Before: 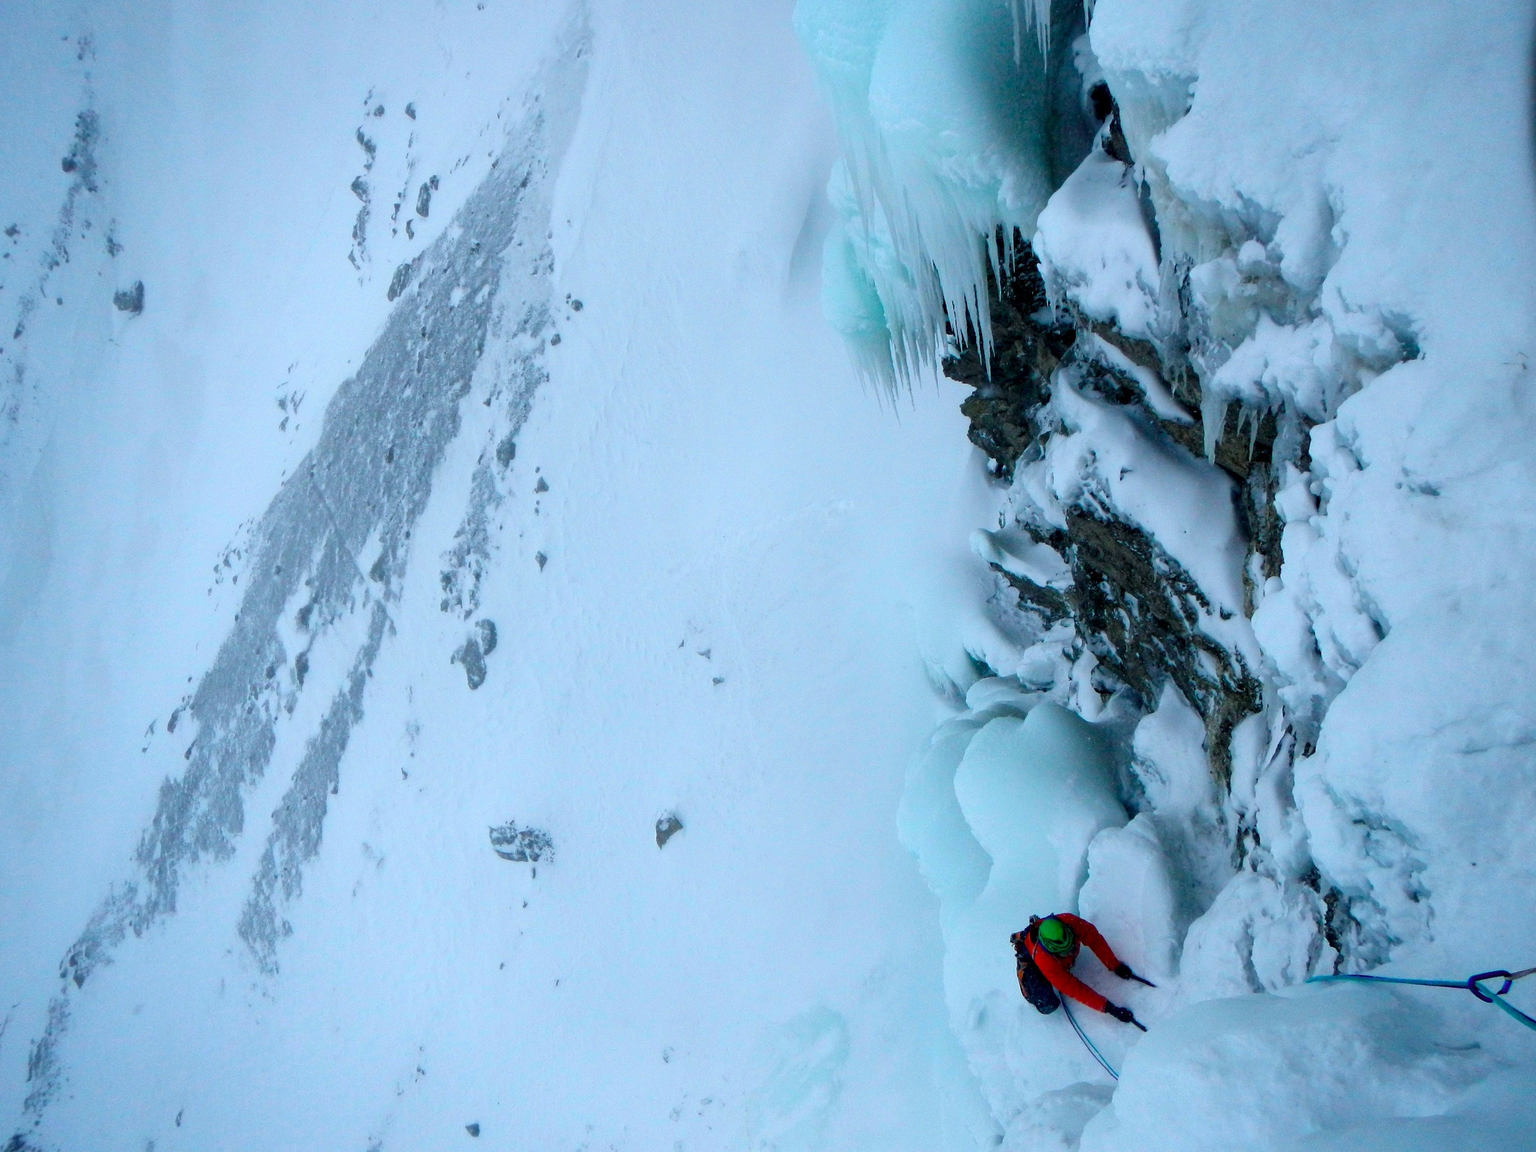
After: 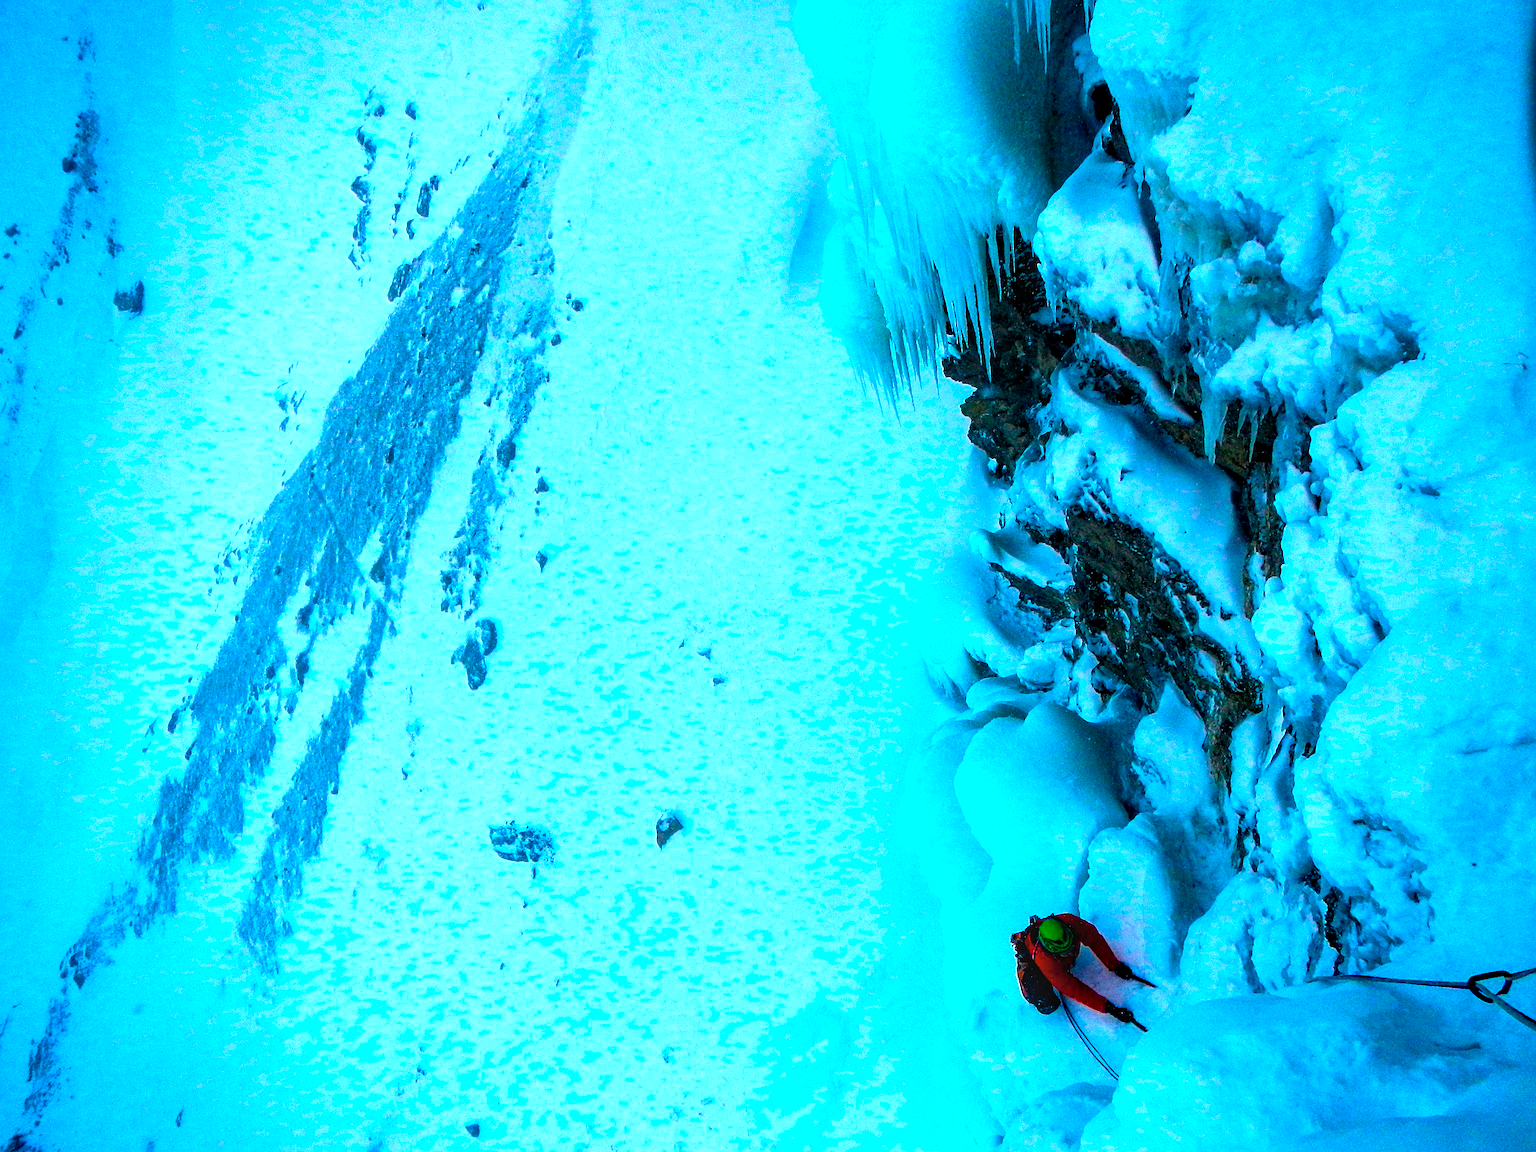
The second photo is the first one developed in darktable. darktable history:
color balance rgb: linear chroma grading › shadows -40%, linear chroma grading › highlights 40%, linear chroma grading › global chroma 45%, linear chroma grading › mid-tones -30%, perceptual saturation grading › global saturation 55%, perceptual saturation grading › highlights -50%, perceptual saturation grading › mid-tones 40%, perceptual saturation grading › shadows 30%, perceptual brilliance grading › global brilliance 20%, perceptual brilliance grading › shadows -40%, global vibrance 35%
sharpen: on, module defaults
exposure: compensate highlight preservation false
local contrast: detail 130%
